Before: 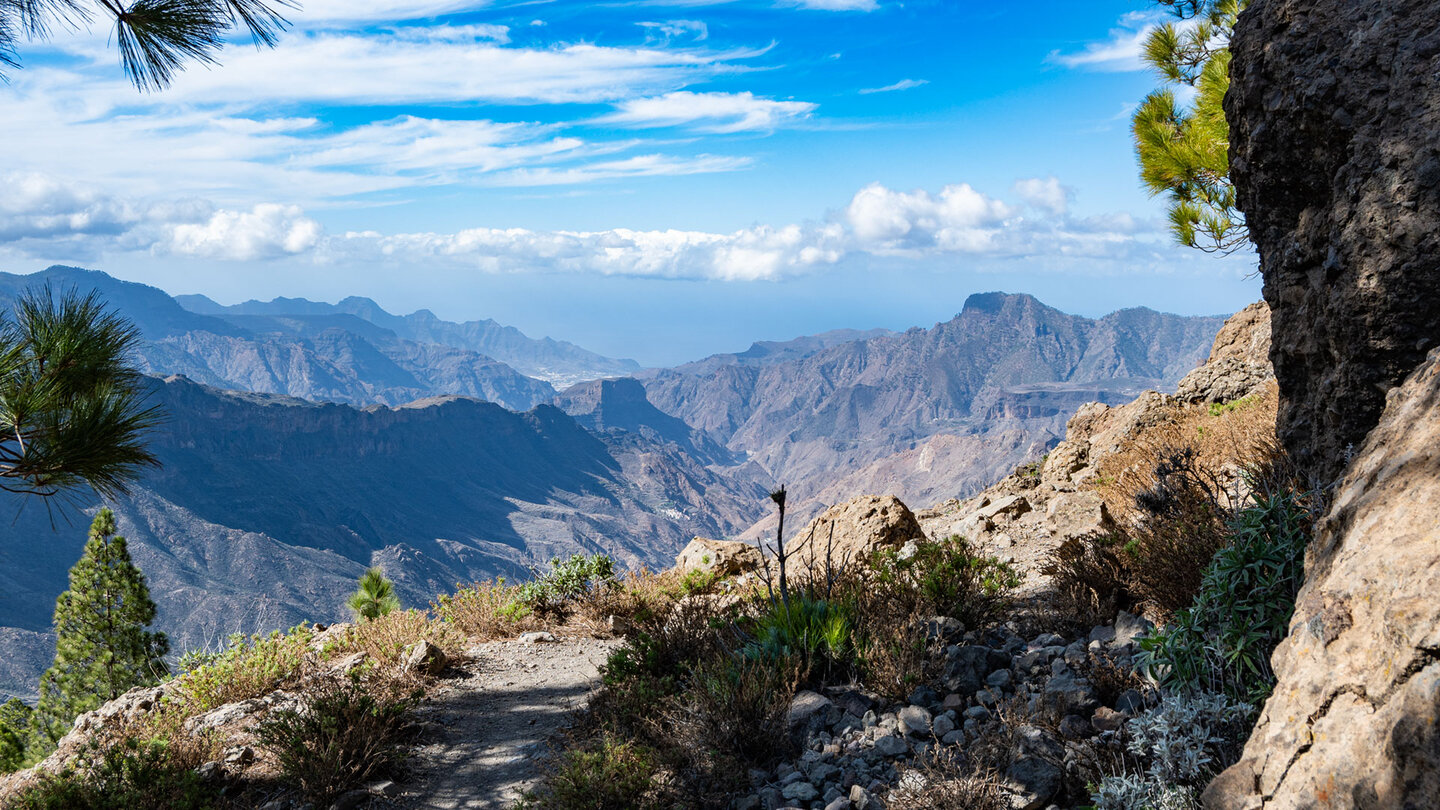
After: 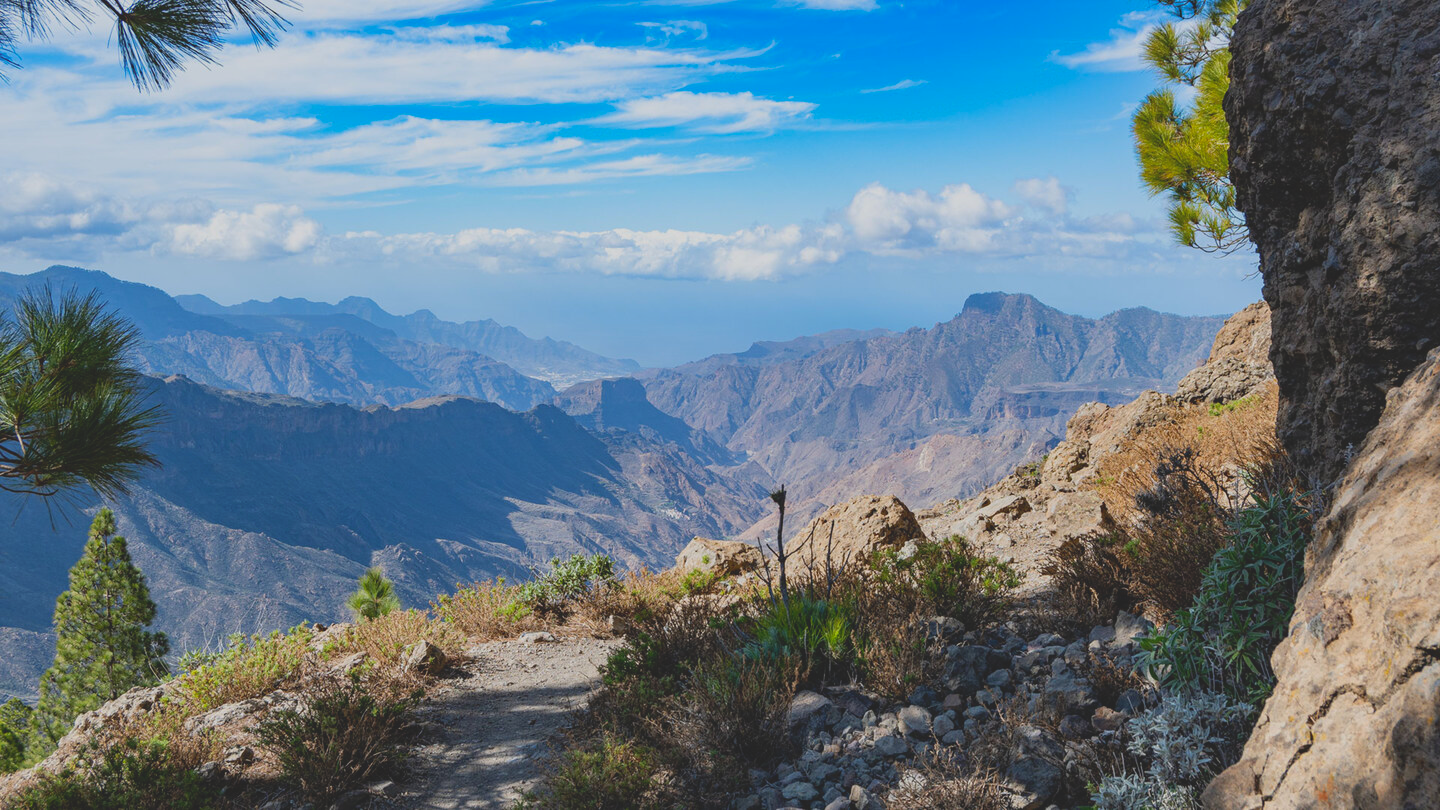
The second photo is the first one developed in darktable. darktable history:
contrast brightness saturation: contrast -0.283
